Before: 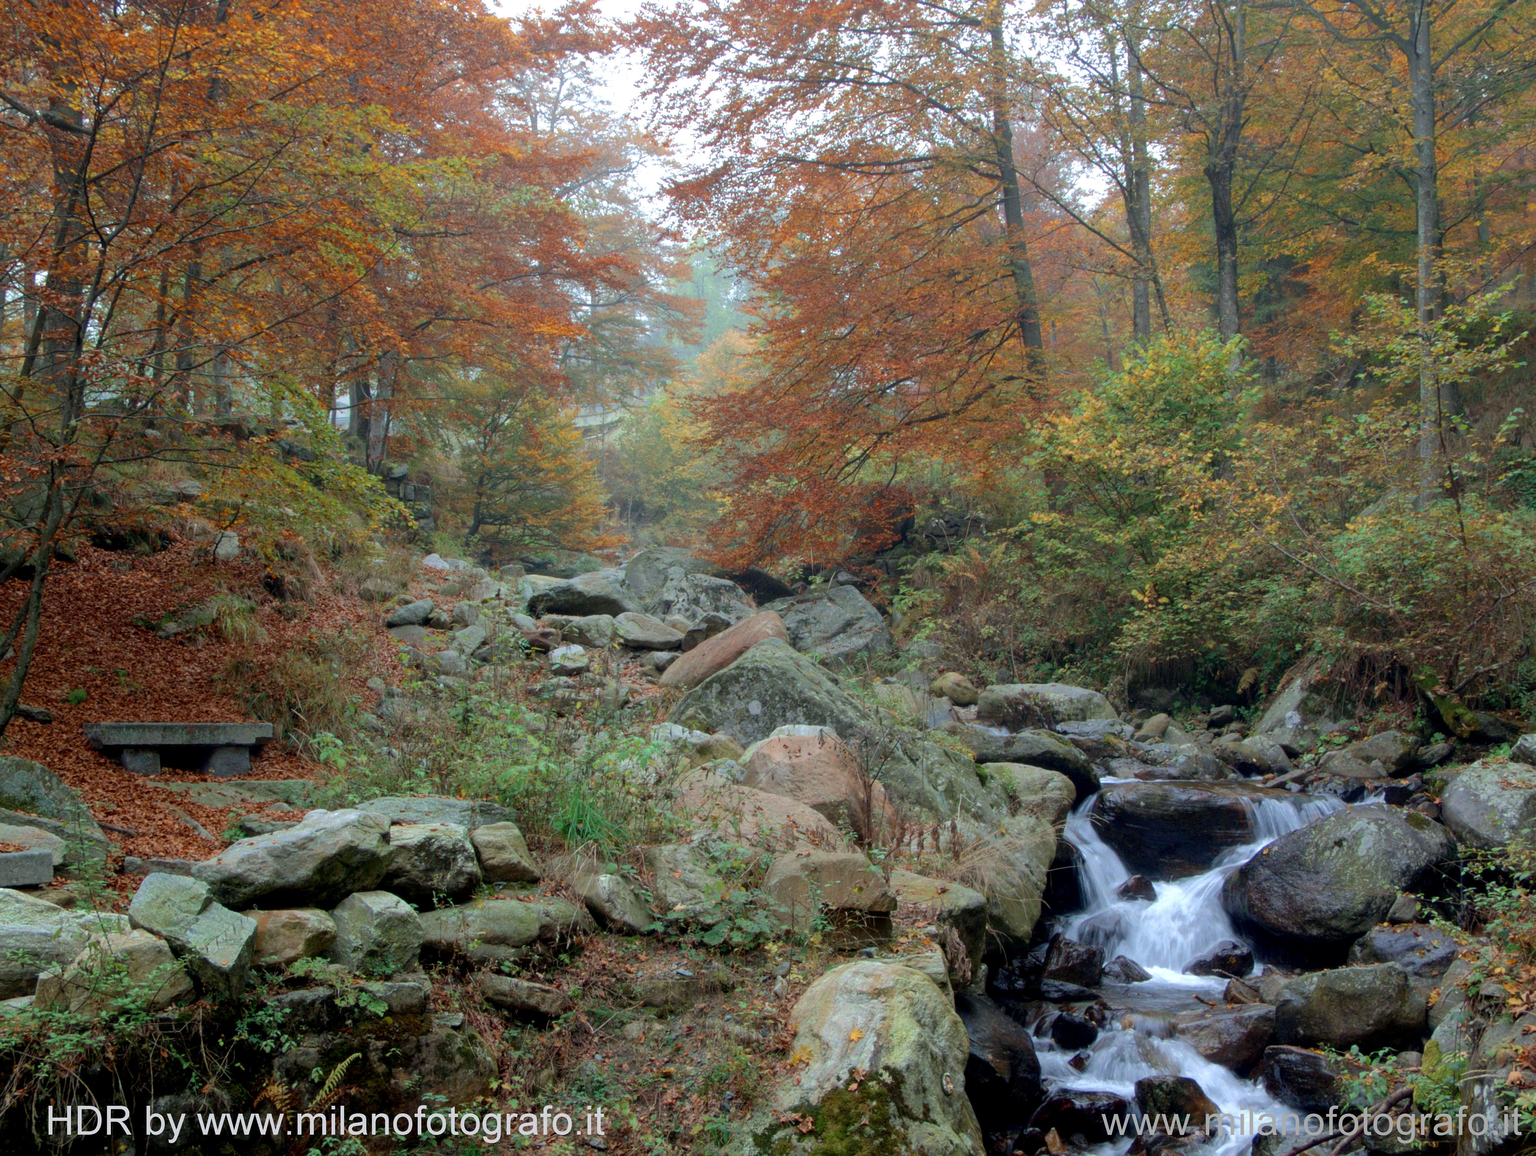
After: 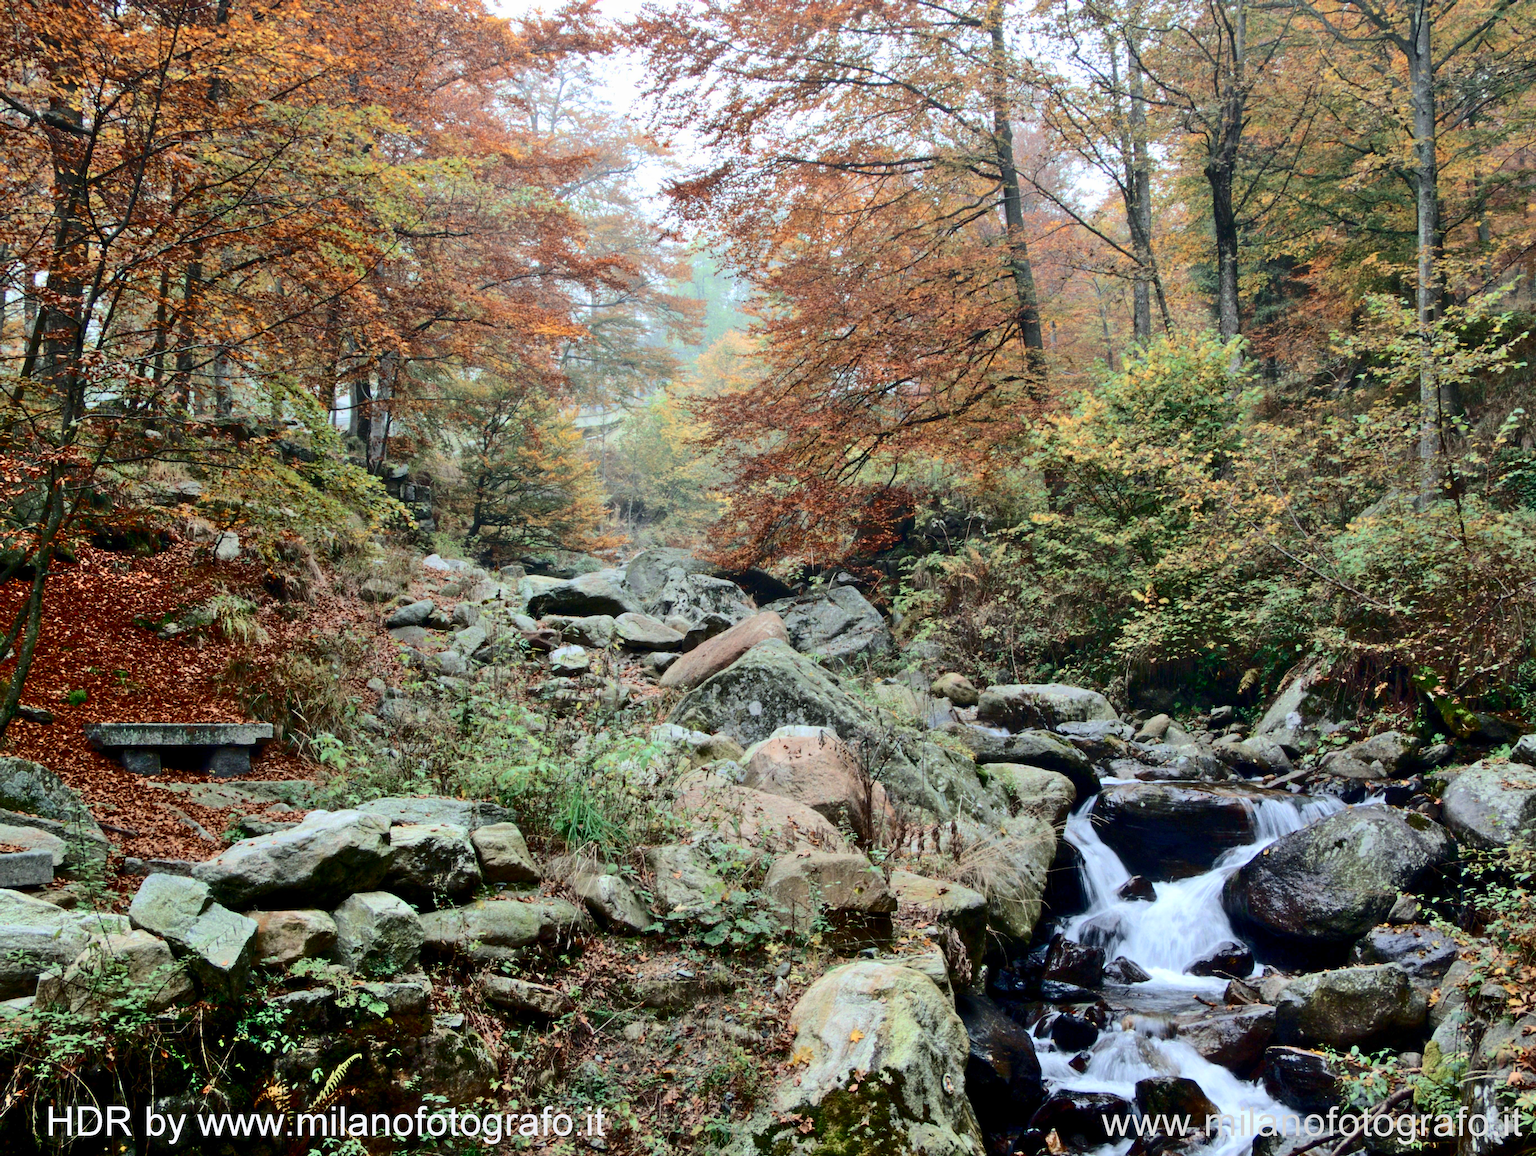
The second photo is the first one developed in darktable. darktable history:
shadows and highlights: shadows 60.21, soften with gaussian
tone curve: curves: ch0 [(0, 0) (0.179, 0.073) (0.265, 0.147) (0.463, 0.553) (0.51, 0.635) (0.716, 0.863) (1, 0.997)], color space Lab, independent channels
